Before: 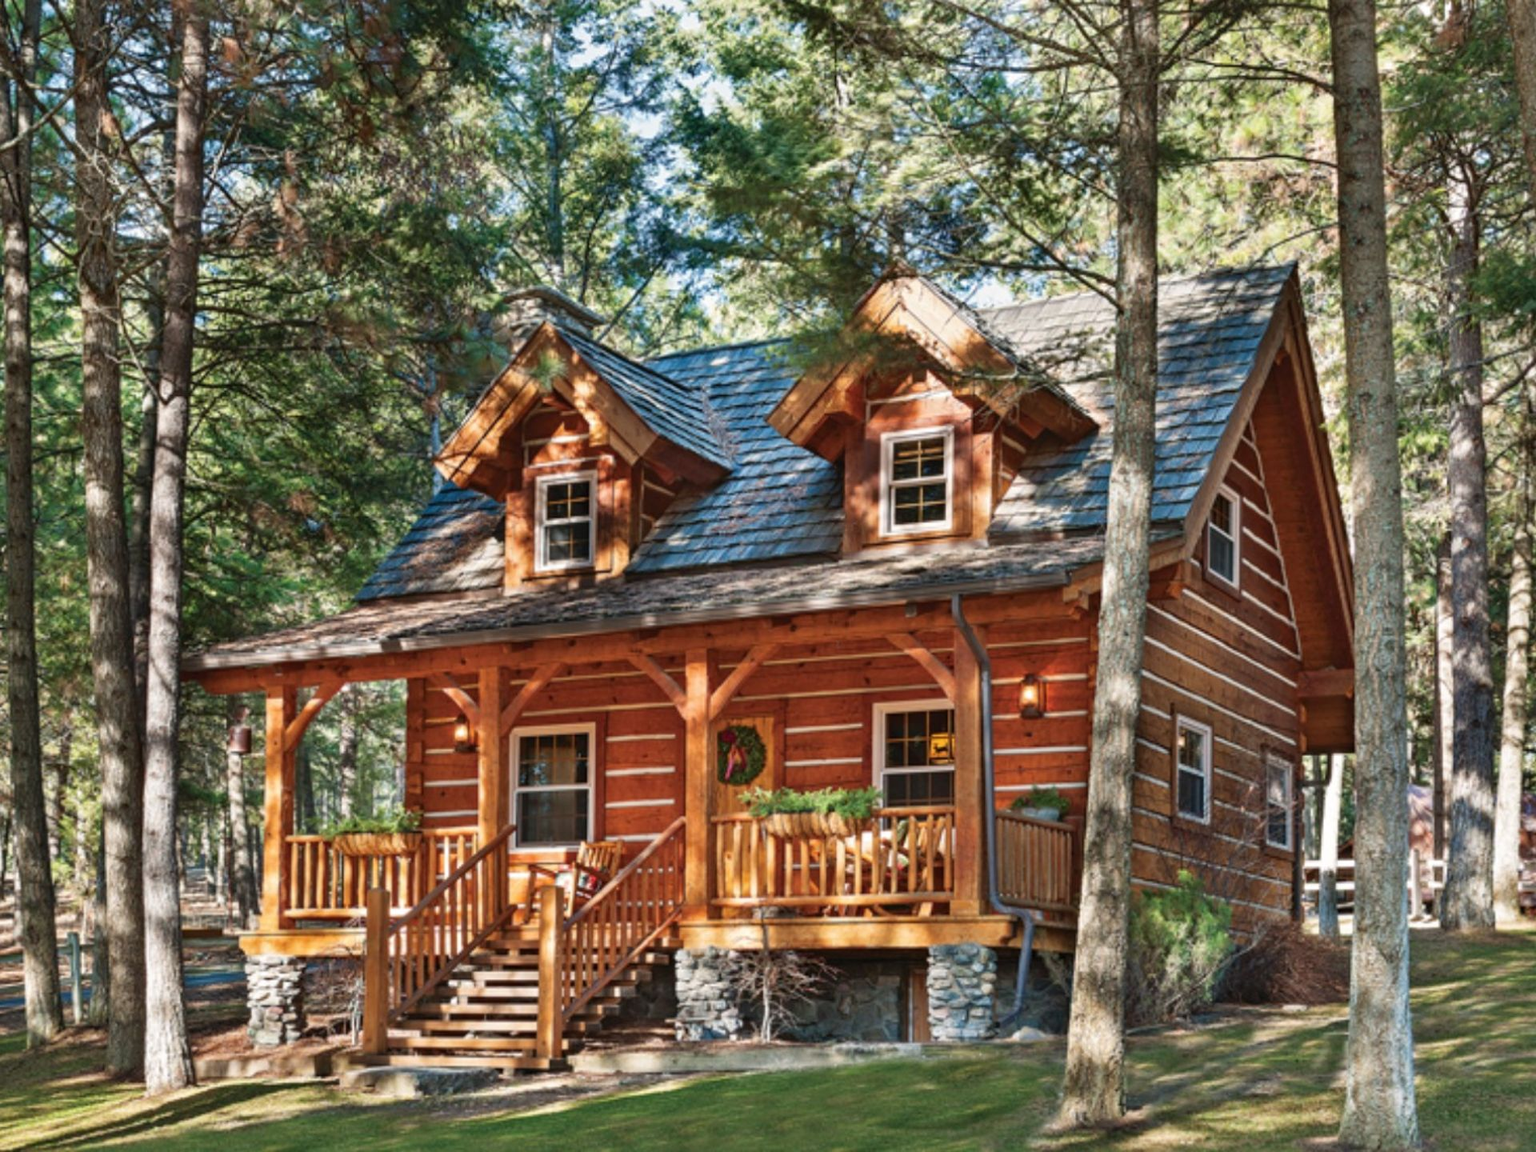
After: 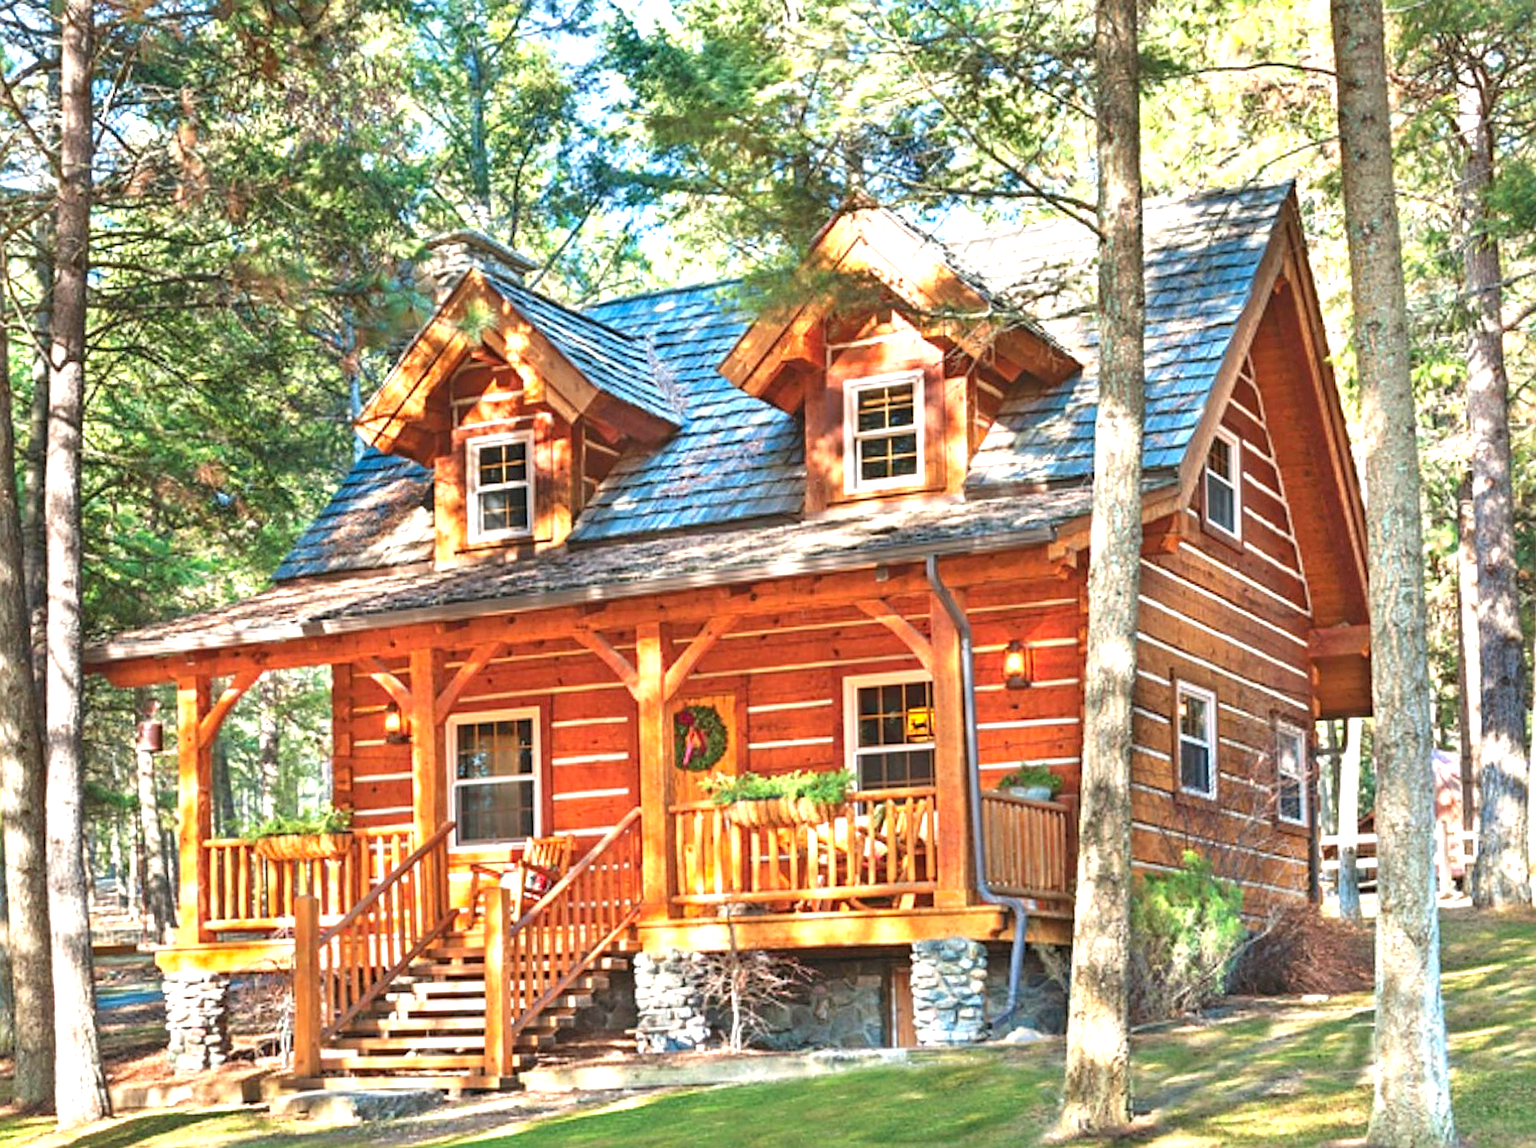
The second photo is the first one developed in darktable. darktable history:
exposure: black level correction 0, exposure 1.199 EV, compensate highlight preservation false
sharpen: on, module defaults
contrast brightness saturation: brightness 0.088, saturation 0.191
crop and rotate: angle 1.6°, left 5.476%, top 5.693%
